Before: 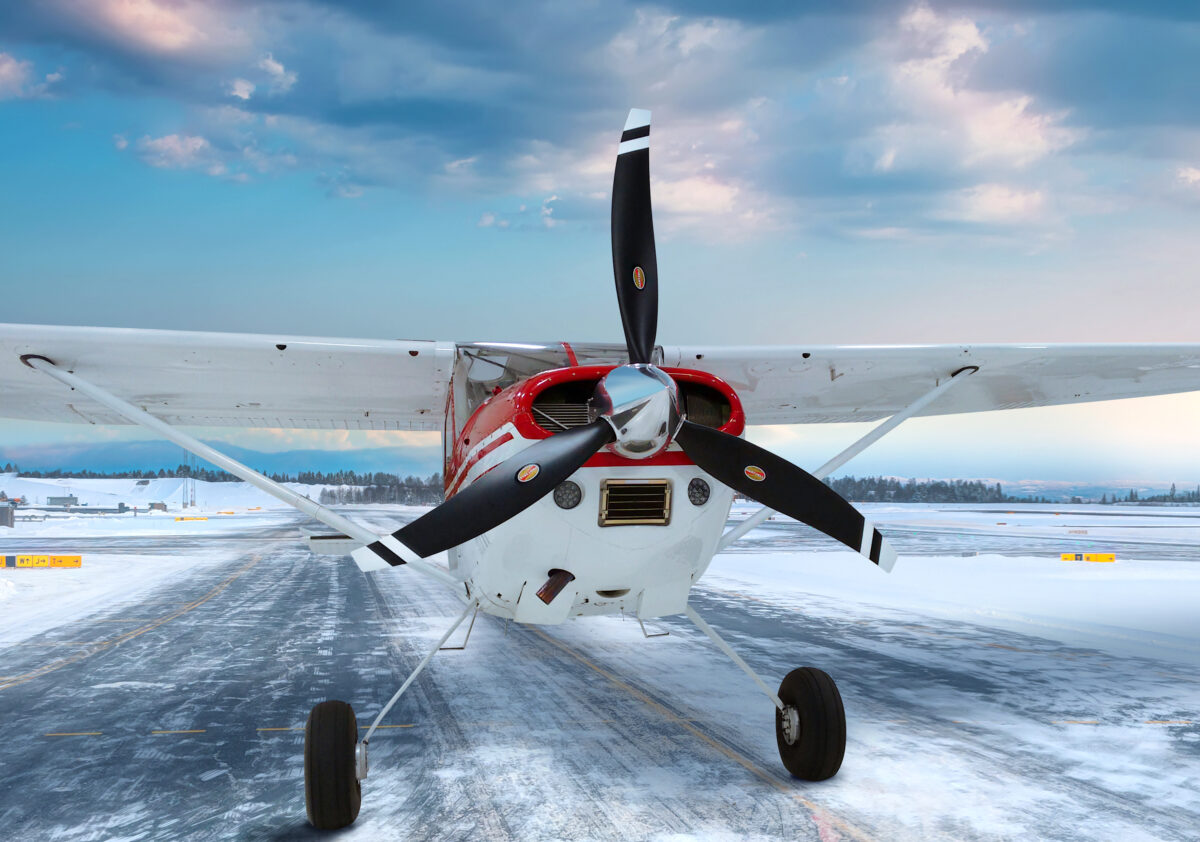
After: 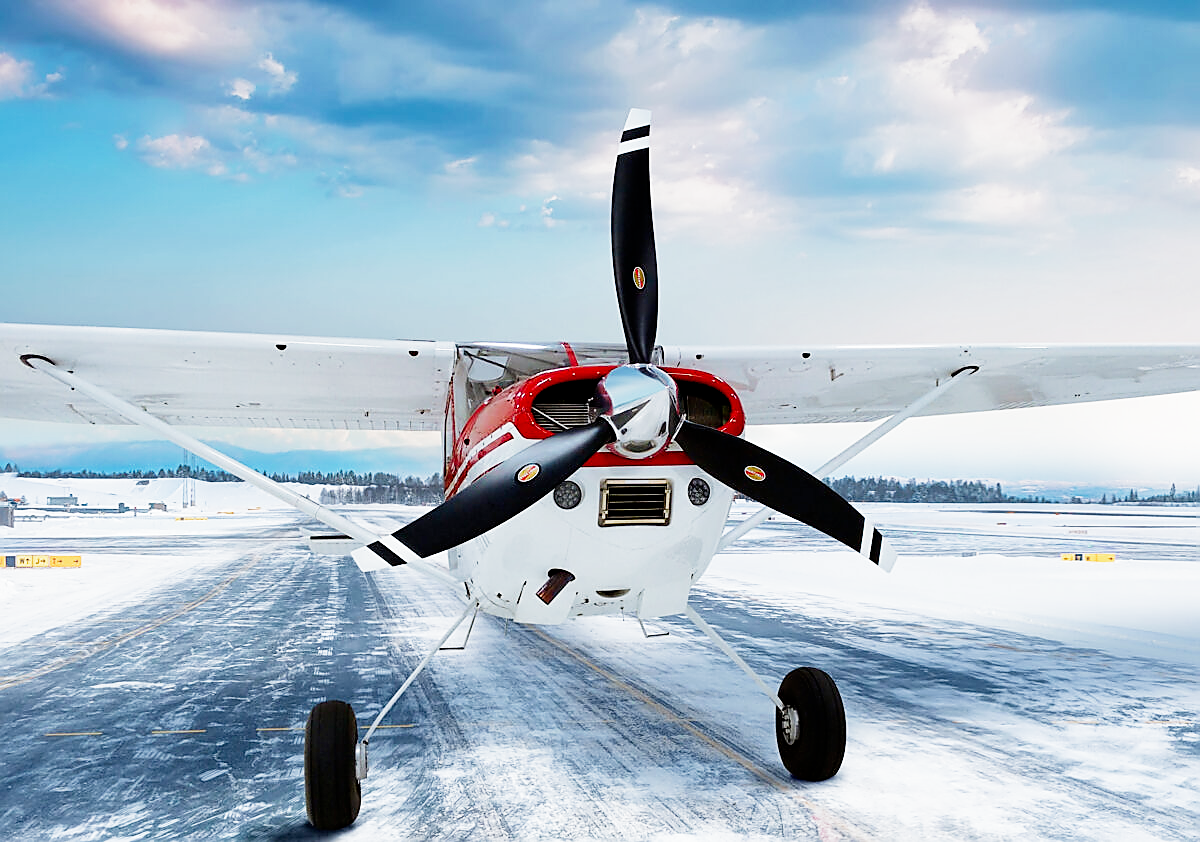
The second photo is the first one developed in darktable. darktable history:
filmic rgb: middle gray luminance 12.74%, black relative exposure -10.13 EV, white relative exposure 3.47 EV, threshold 6 EV, target black luminance 0%, hardness 5.74, latitude 44.69%, contrast 1.221, highlights saturation mix 5%, shadows ↔ highlights balance 26.78%, add noise in highlights 0, preserve chrominance no, color science v3 (2019), use custom middle-gray values true, iterations of high-quality reconstruction 0, contrast in highlights soft, enable highlight reconstruction true
tone equalizer: on, module defaults
sharpen: radius 1.4, amount 1.25, threshold 0.7
color balance rgb: on, module defaults
